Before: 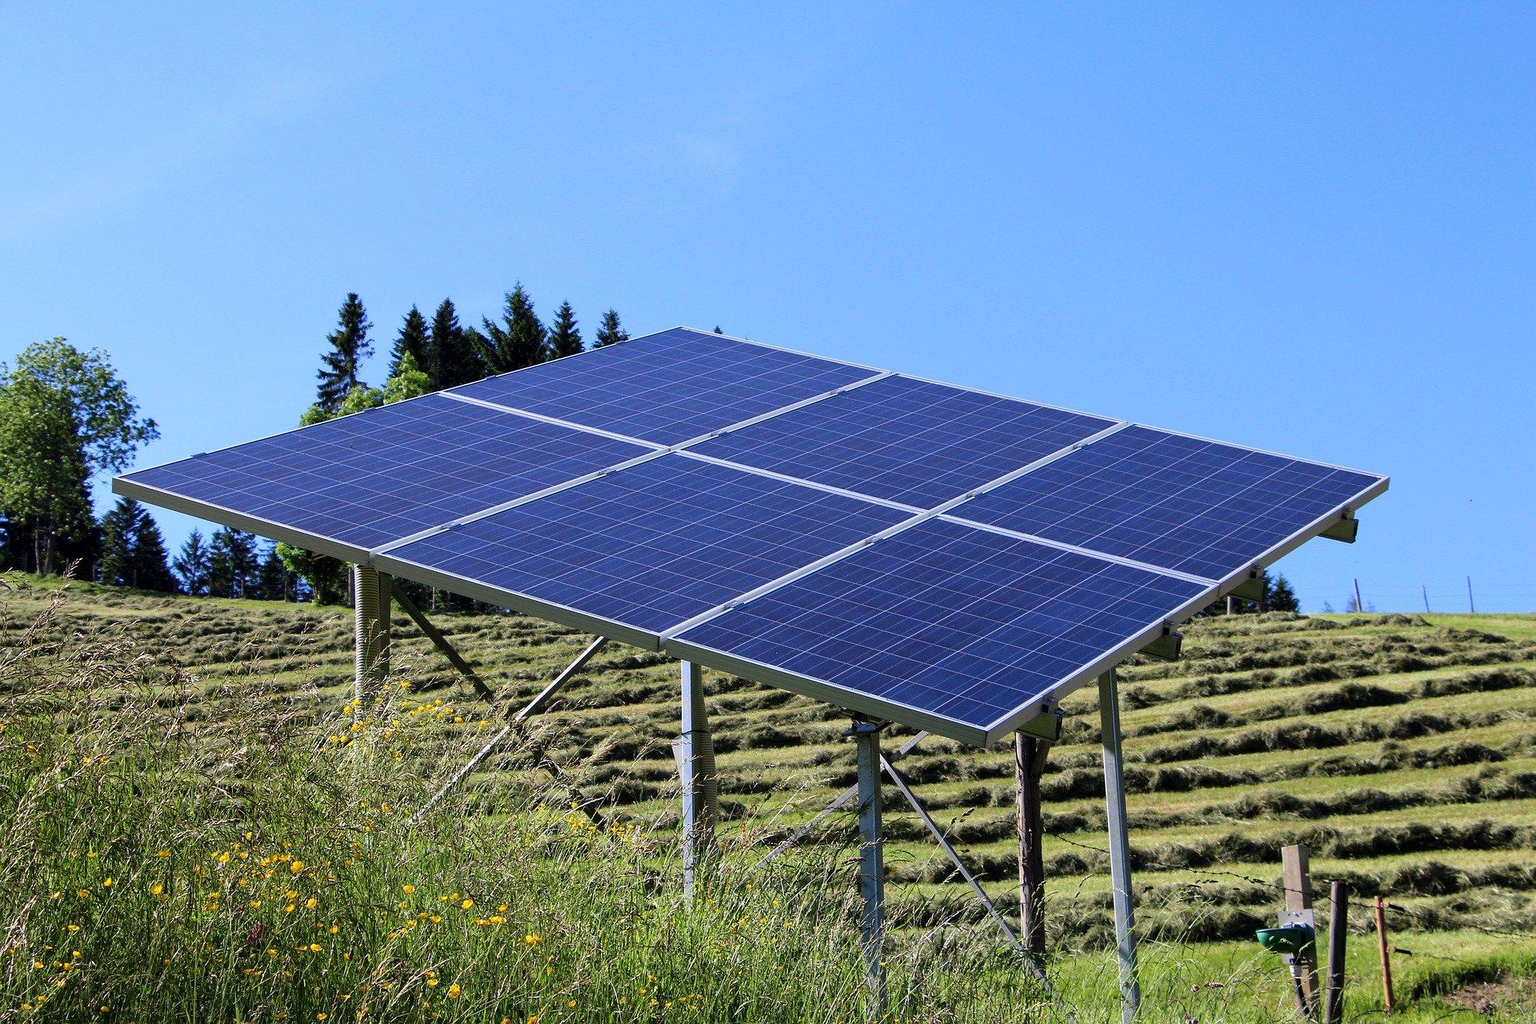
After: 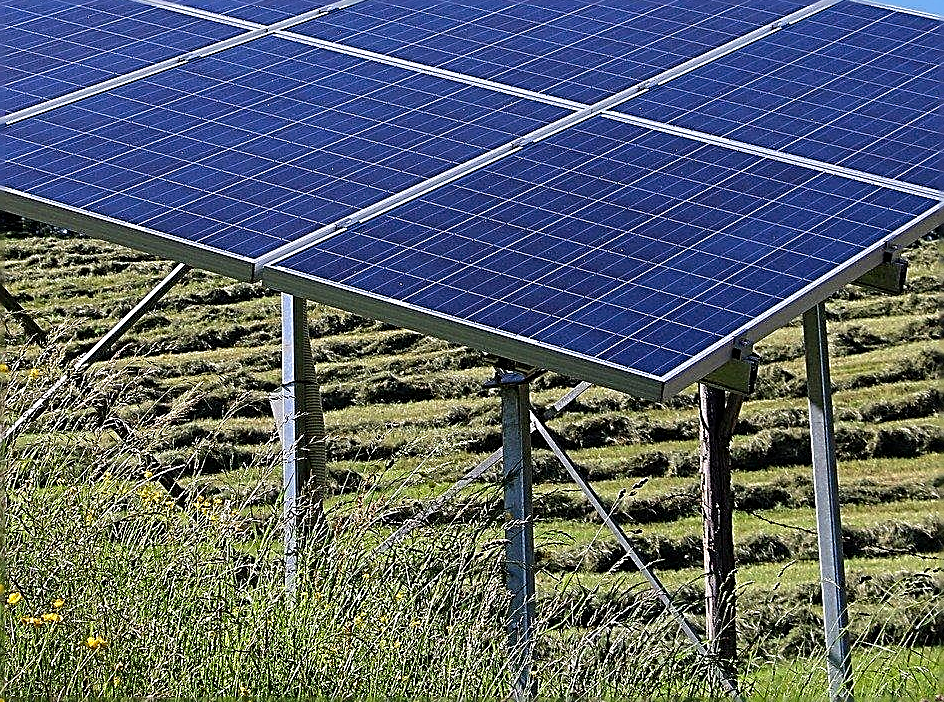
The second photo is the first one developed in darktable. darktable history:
sharpen: amount 1.859
shadows and highlights: shadows -20.42, white point adjustment -1.9, highlights -34.78
crop: left 29.691%, top 41.606%, right 21.106%, bottom 3.483%
